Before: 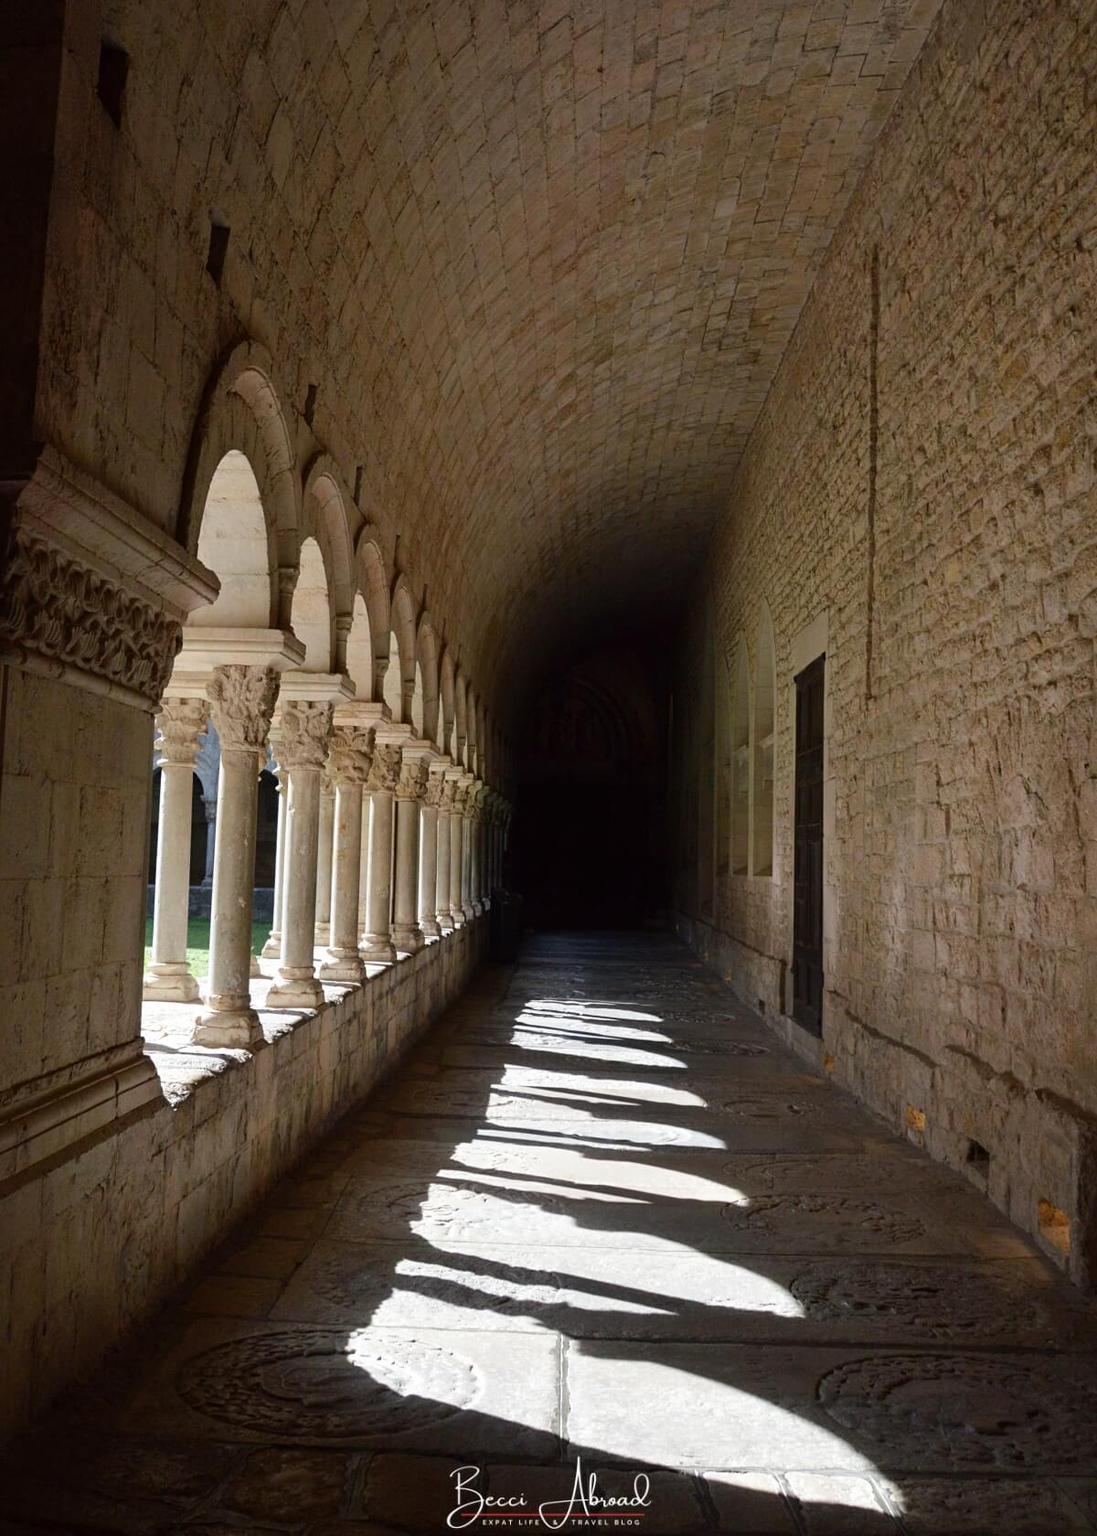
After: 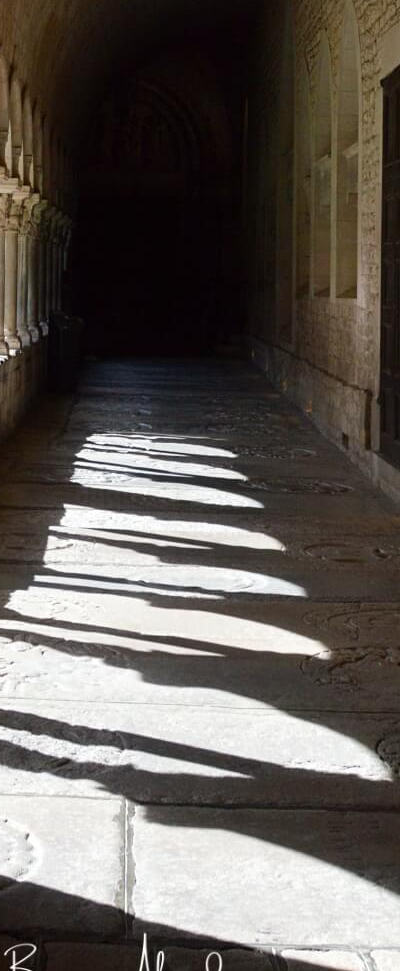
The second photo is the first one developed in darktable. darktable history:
crop: left 40.7%, top 39.294%, right 25.936%, bottom 2.873%
